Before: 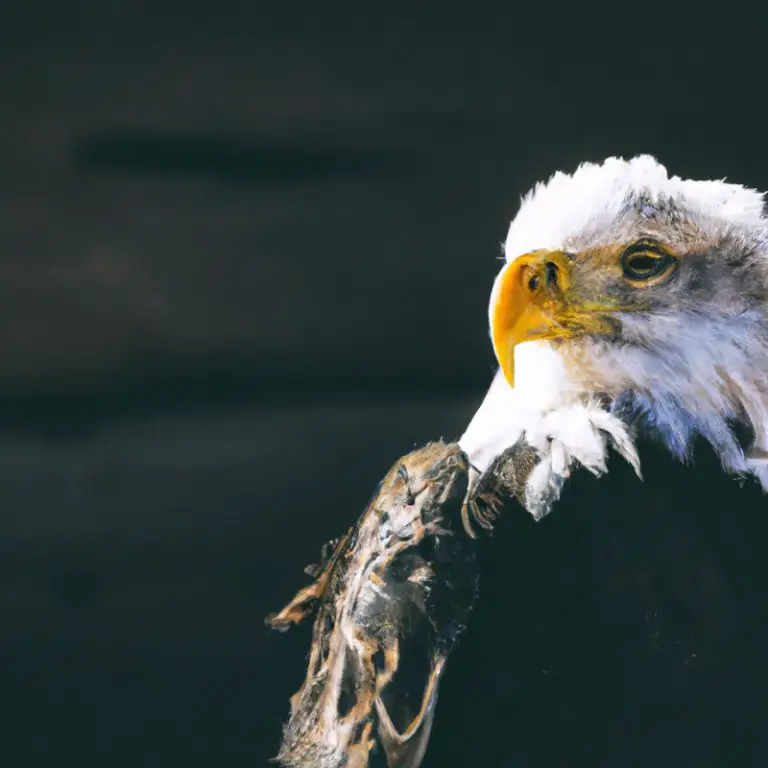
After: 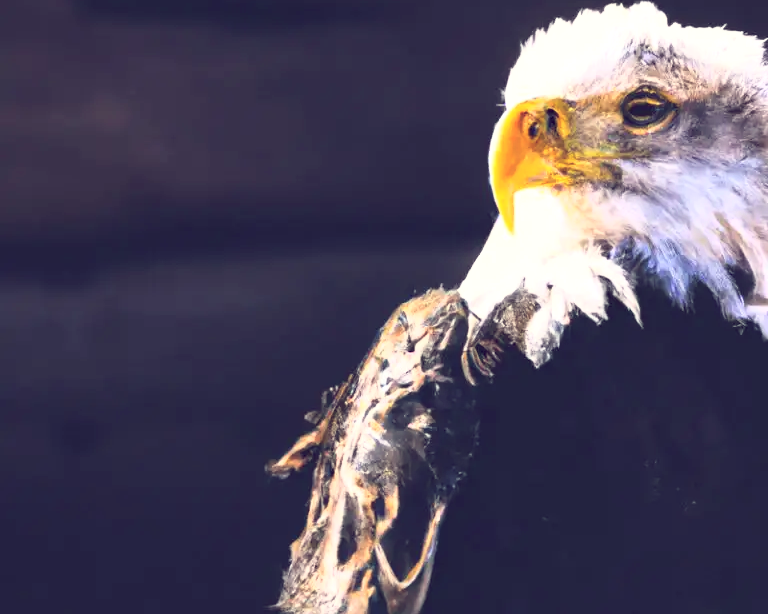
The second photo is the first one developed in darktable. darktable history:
crop and rotate: top 19.998%
base curve: curves: ch0 [(0, 0) (0.557, 0.834) (1, 1)]
color balance: lift [1.001, 0.997, 0.99, 1.01], gamma [1.007, 1, 0.975, 1.025], gain [1, 1.065, 1.052, 0.935], contrast 13.25%
contrast brightness saturation: saturation -0.05
